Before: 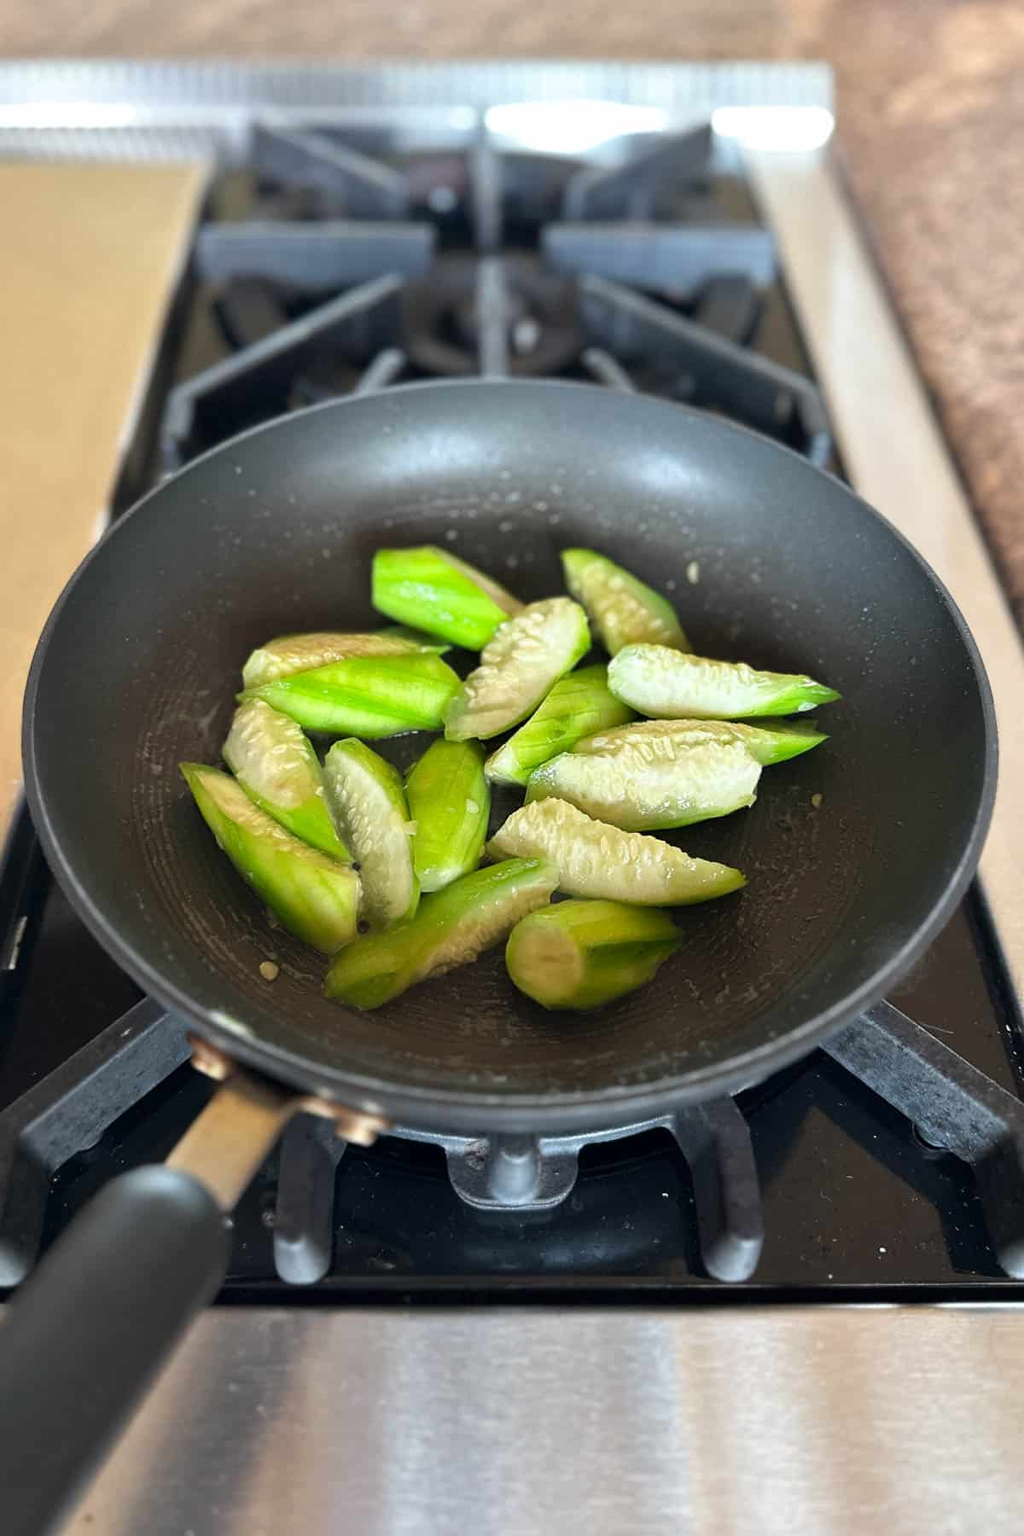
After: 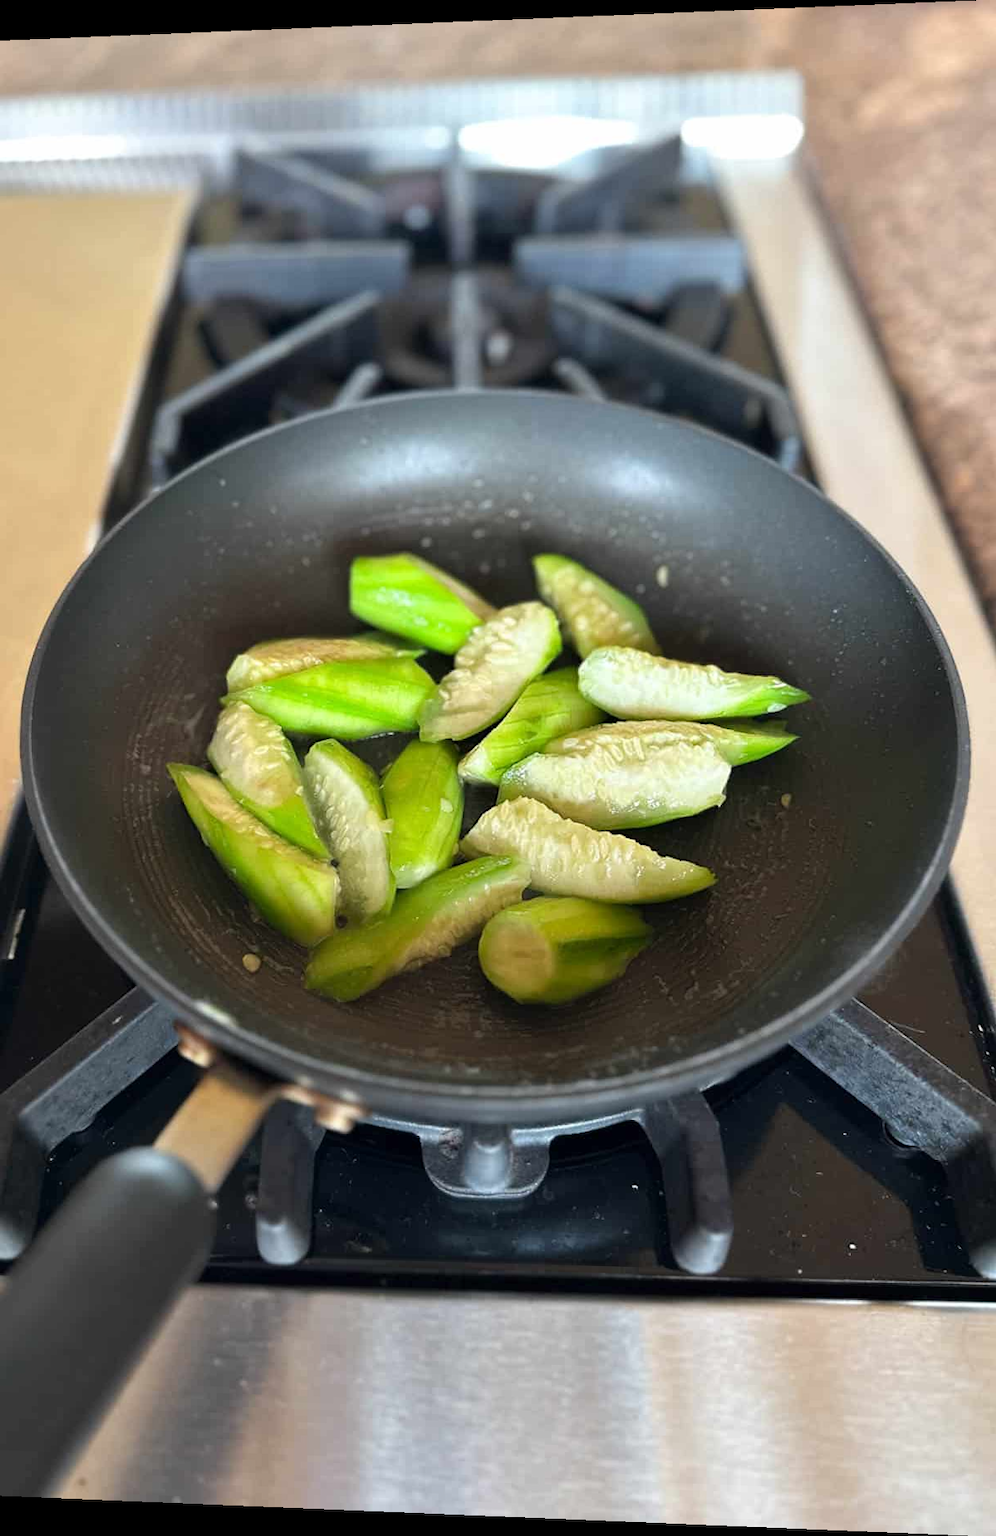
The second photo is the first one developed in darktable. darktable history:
rotate and perspective: lens shift (horizontal) -0.055, automatic cropping off
tone equalizer: on, module defaults
